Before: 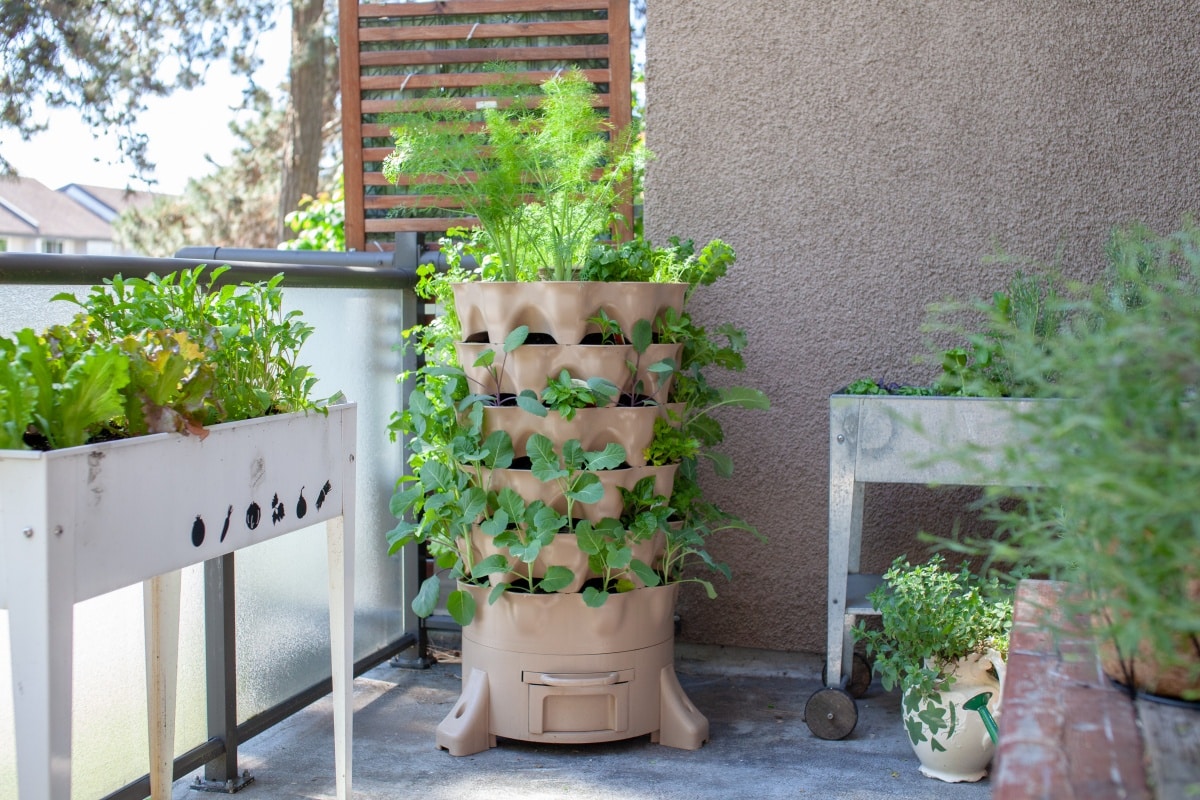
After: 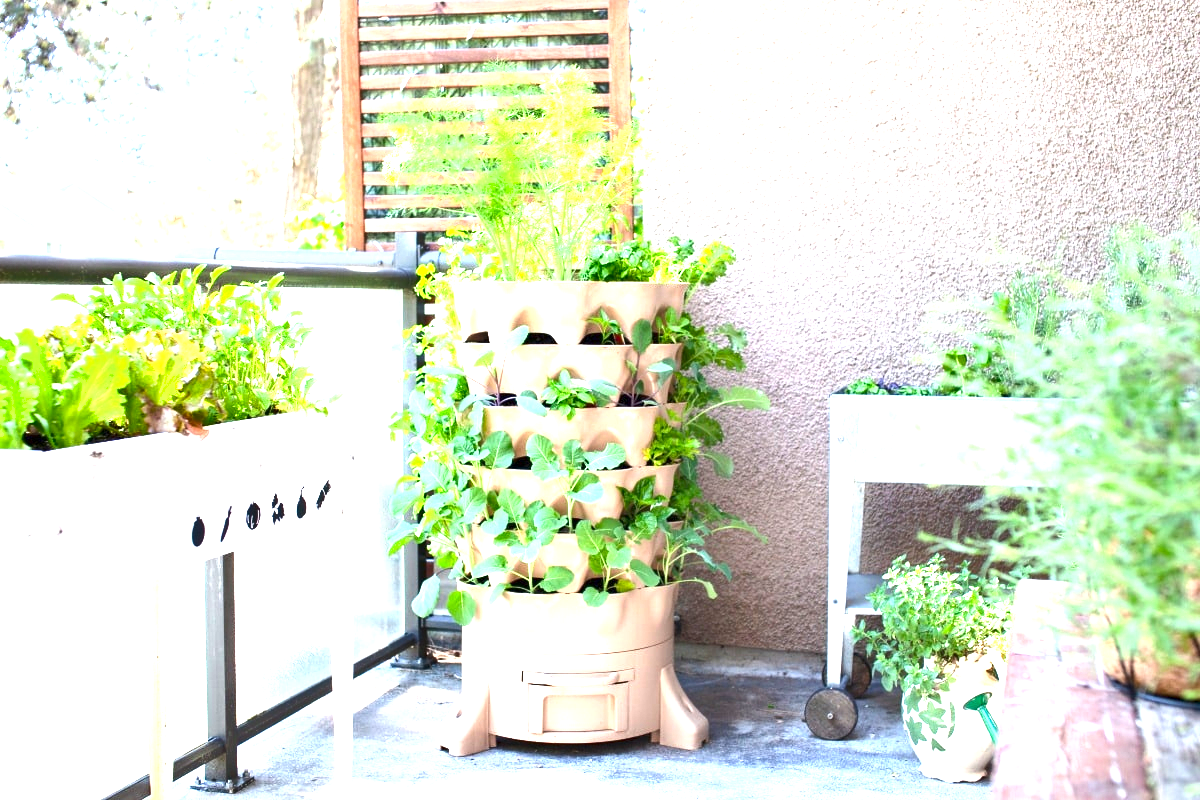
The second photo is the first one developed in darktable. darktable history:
shadows and highlights: shadows 37.55, highlights -27.2, soften with gaussian
exposure: exposure 2.26 EV, compensate highlight preservation false
